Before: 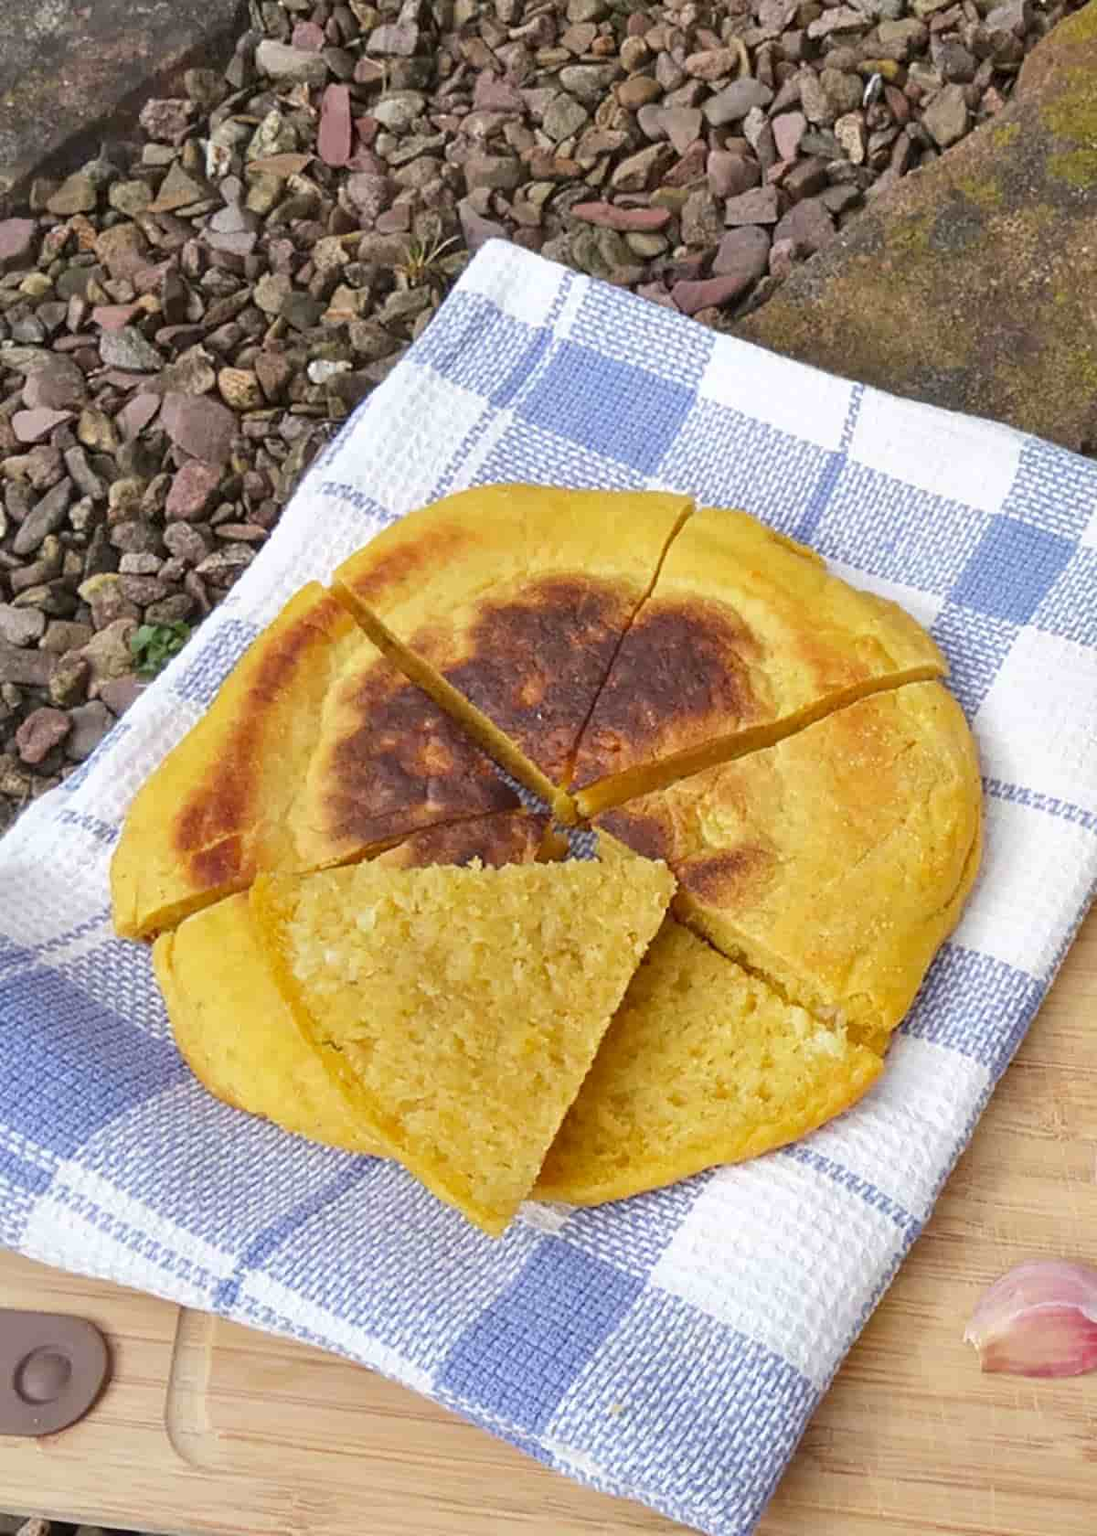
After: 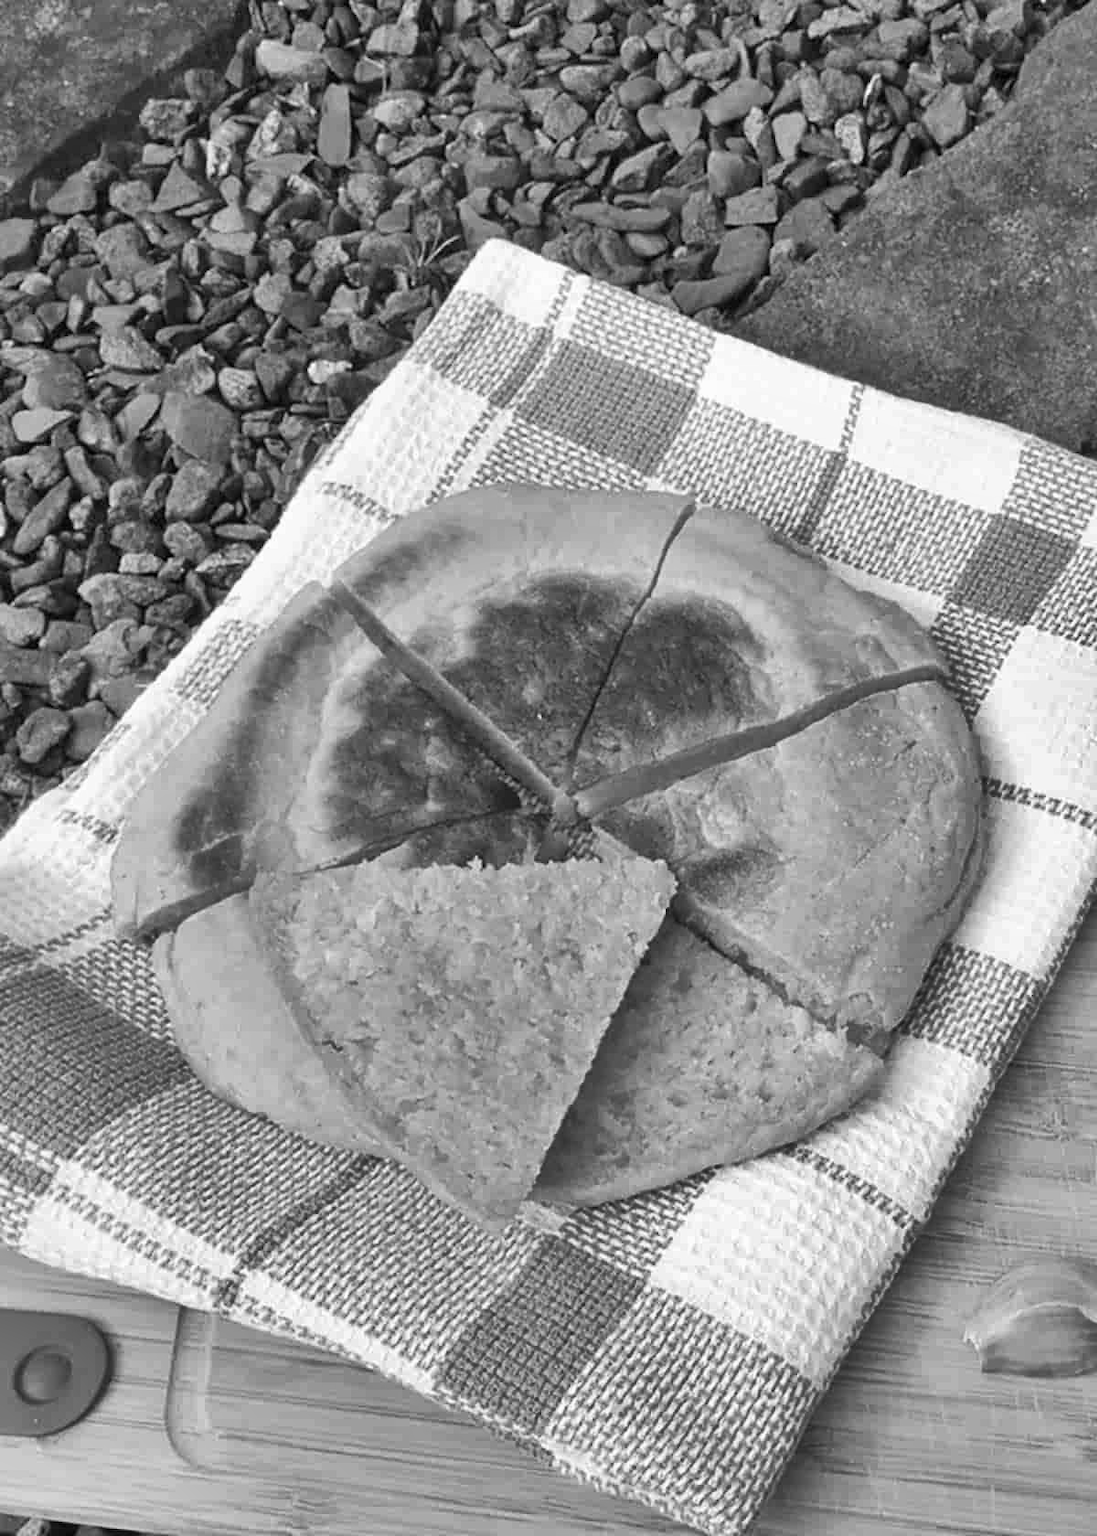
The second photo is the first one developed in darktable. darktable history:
color correction: highlights b* 3
shadows and highlights: radius 100.41, shadows 50.55, highlights -64.36, highlights color adjustment 49.82%, soften with gaussian
contrast brightness saturation: contrast 0.08, saturation 0.2
monochrome: on, module defaults
